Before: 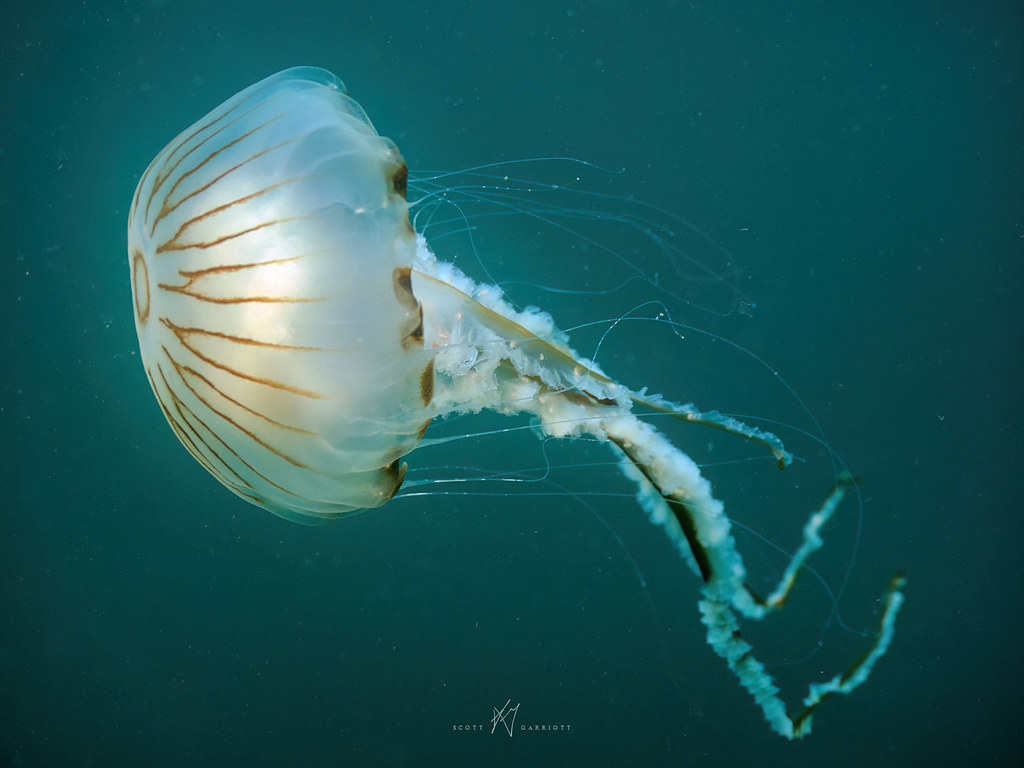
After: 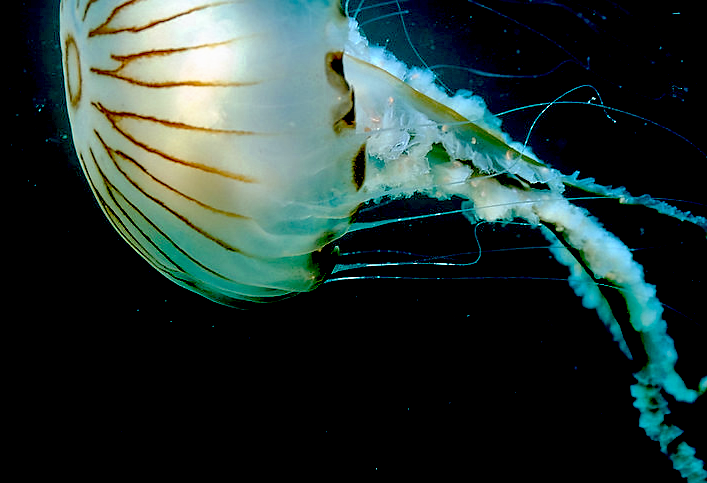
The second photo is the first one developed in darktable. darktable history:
sharpen: radius 0.999, threshold 1.118
exposure: black level correction 0.1, exposure -0.084 EV, compensate exposure bias true, compensate highlight preservation false
color zones: curves: ch0 [(0.25, 0.5) (0.463, 0.627) (0.484, 0.637) (0.75, 0.5)]
crop: left 6.704%, top 28.179%, right 24.216%, bottom 8.809%
base curve: curves: ch0 [(0.017, 0) (0.425, 0.441) (0.844, 0.933) (1, 1)], preserve colors none
